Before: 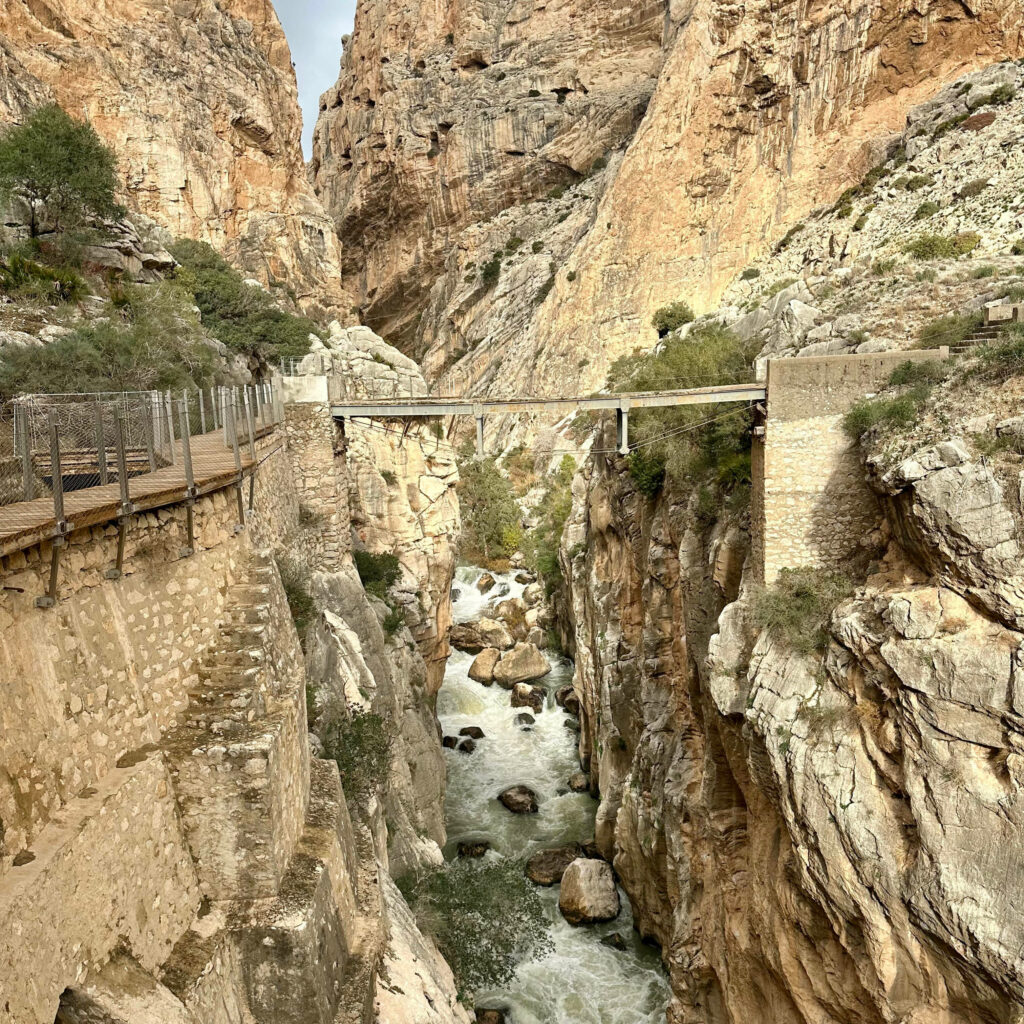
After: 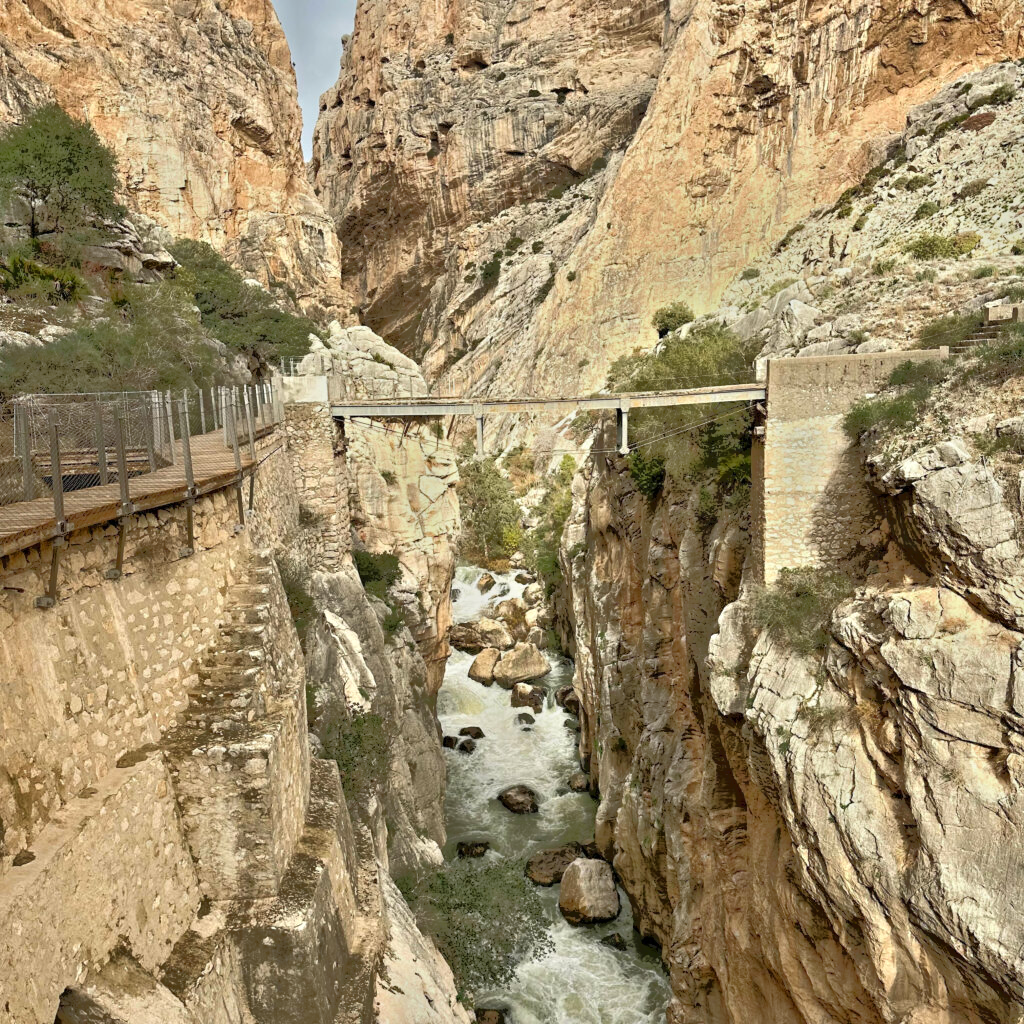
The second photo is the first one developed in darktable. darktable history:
tone equalizer: -7 EV -0.662 EV, -6 EV 0.974 EV, -5 EV -0.451 EV, -4 EV 0.437 EV, -3 EV 0.421 EV, -2 EV 0.129 EV, -1 EV -0.152 EV, +0 EV -0.368 EV
